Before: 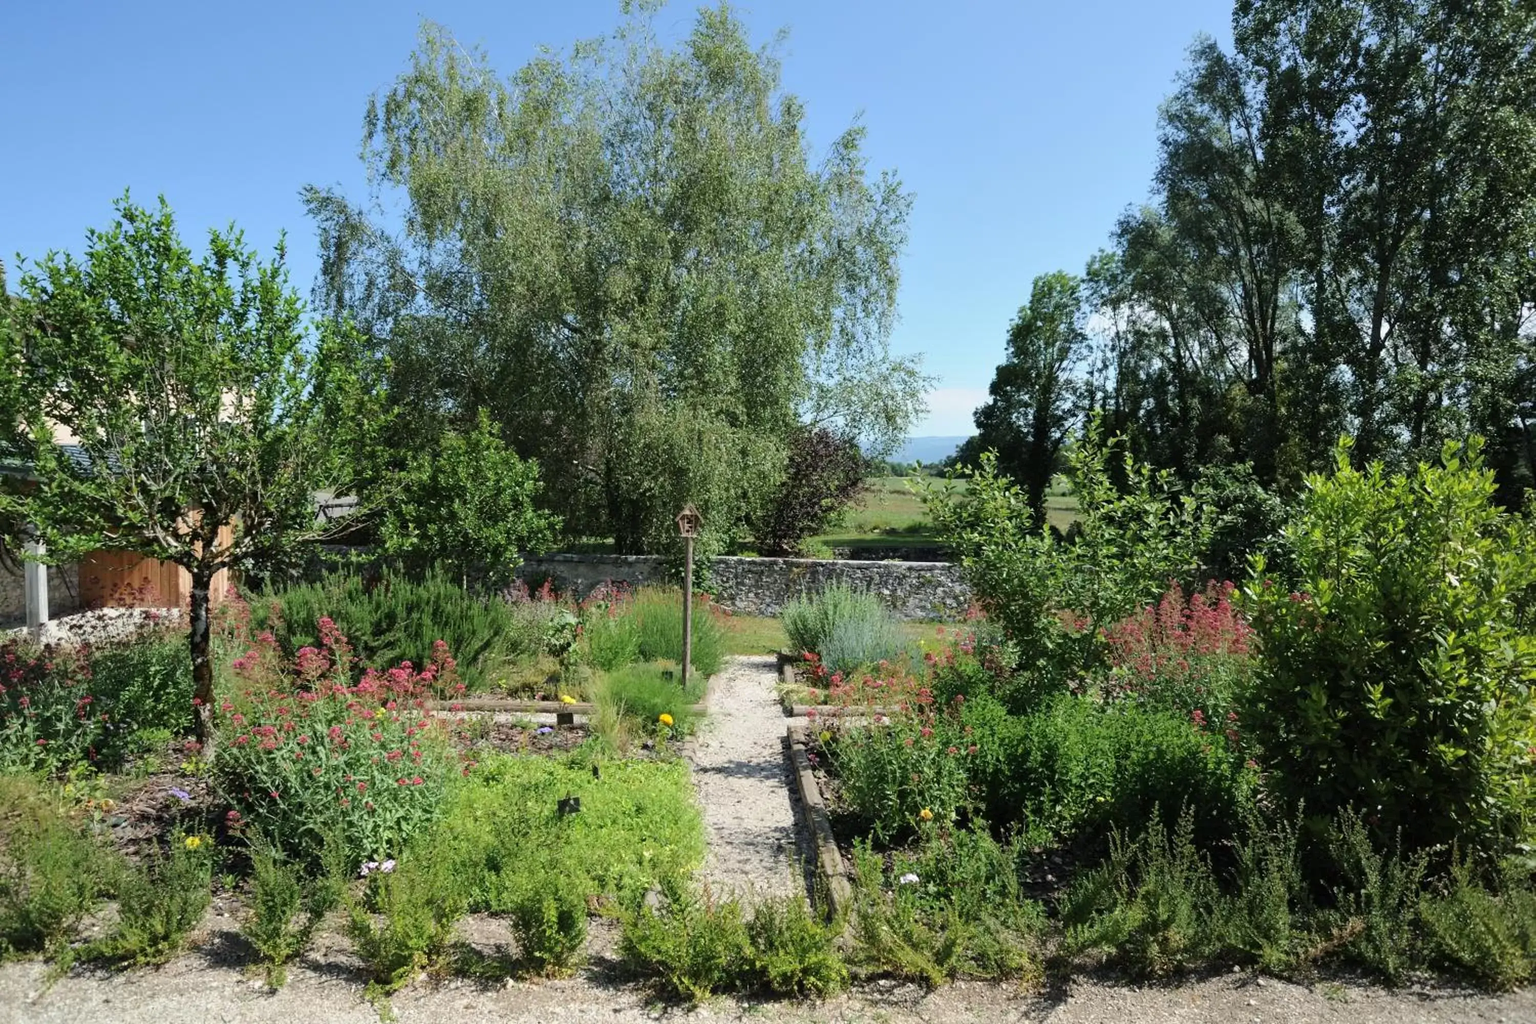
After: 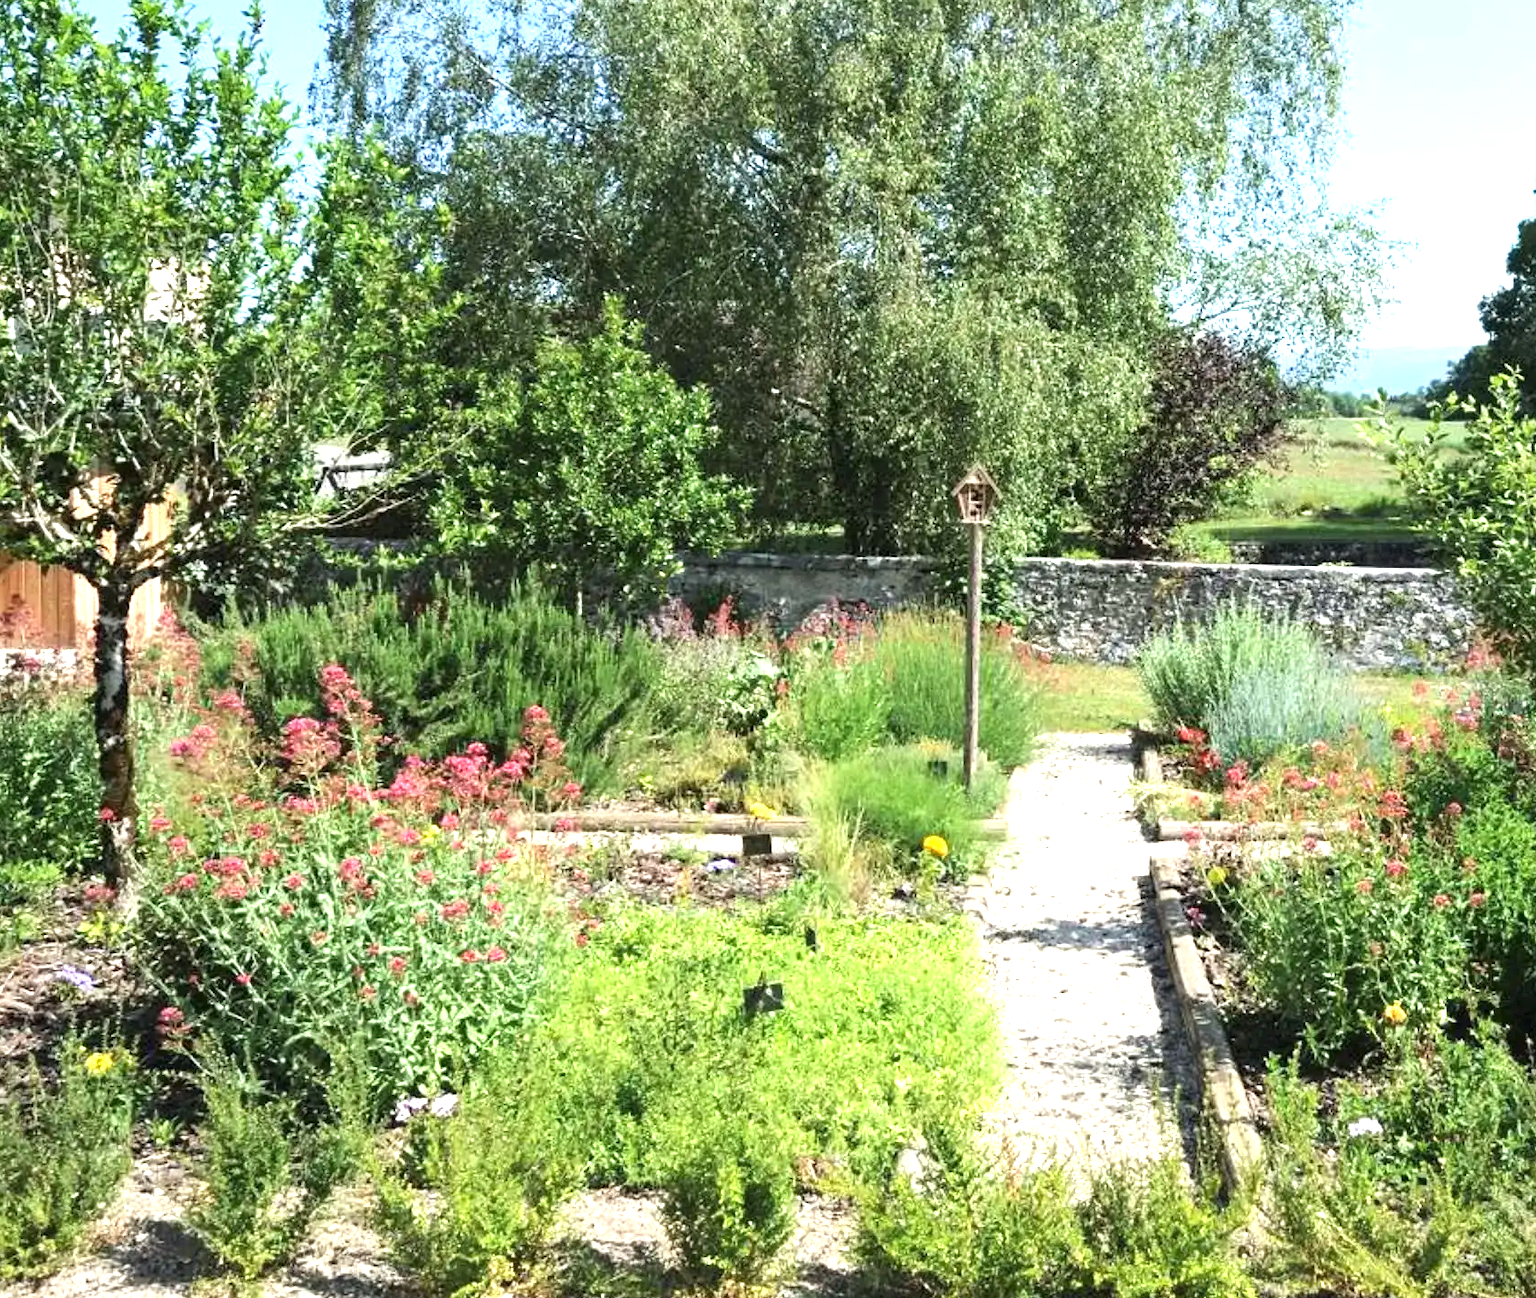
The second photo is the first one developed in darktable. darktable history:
crop: left 8.921%, top 23.534%, right 34.464%, bottom 4.617%
exposure: black level correction 0, exposure 1.199 EV, compensate highlight preservation false
